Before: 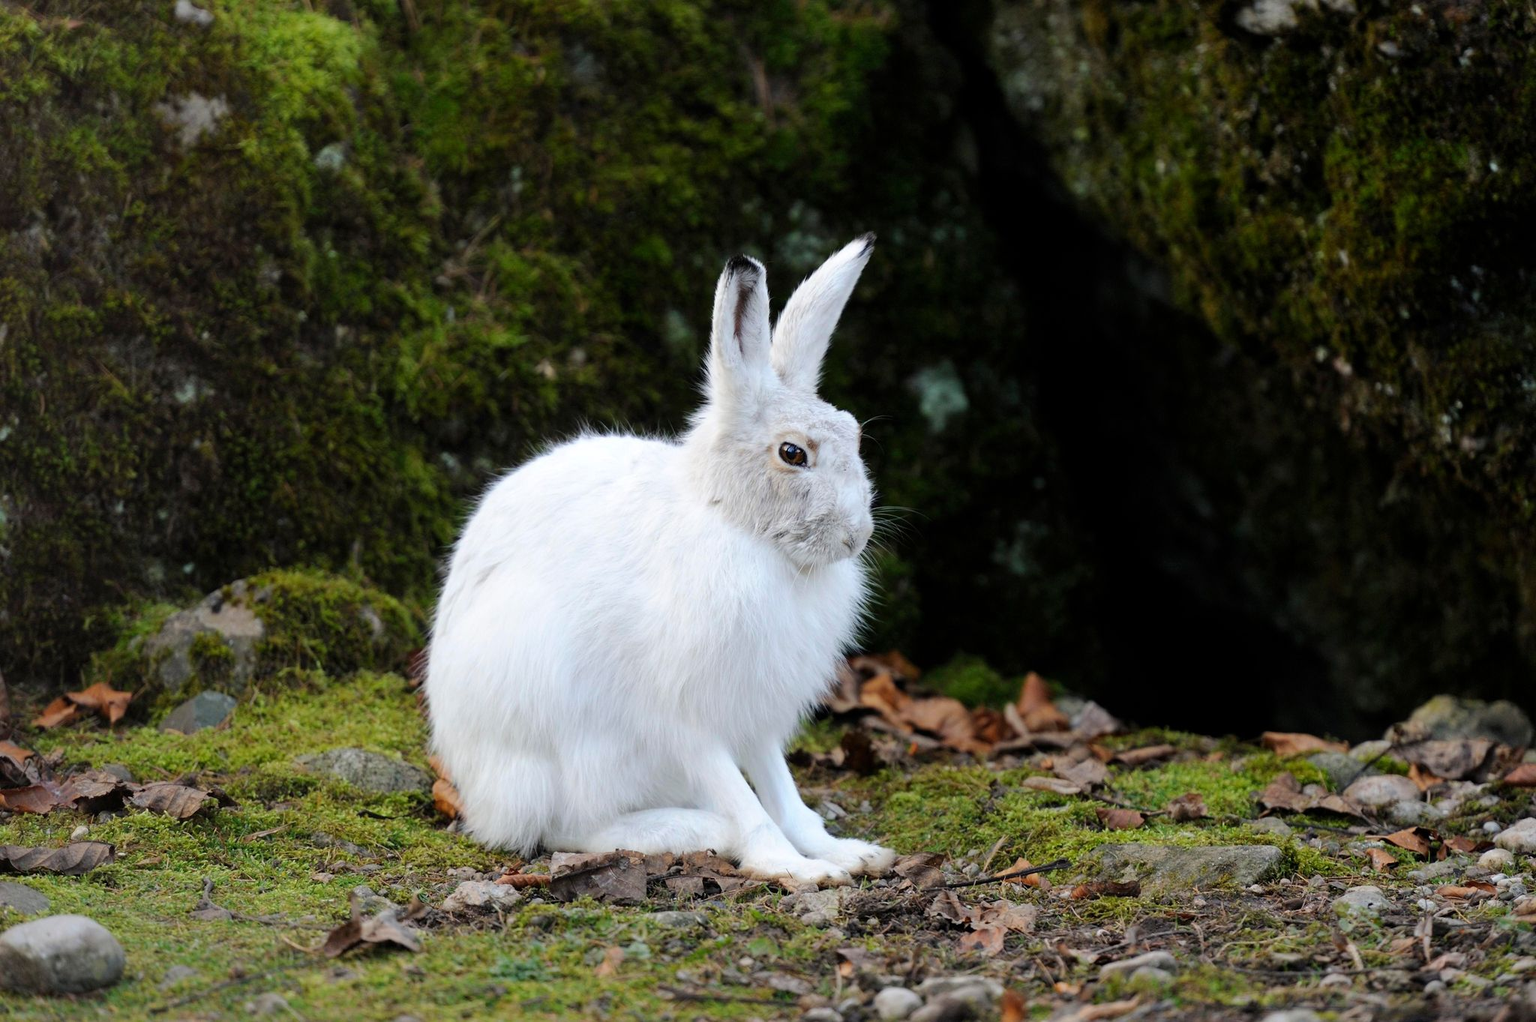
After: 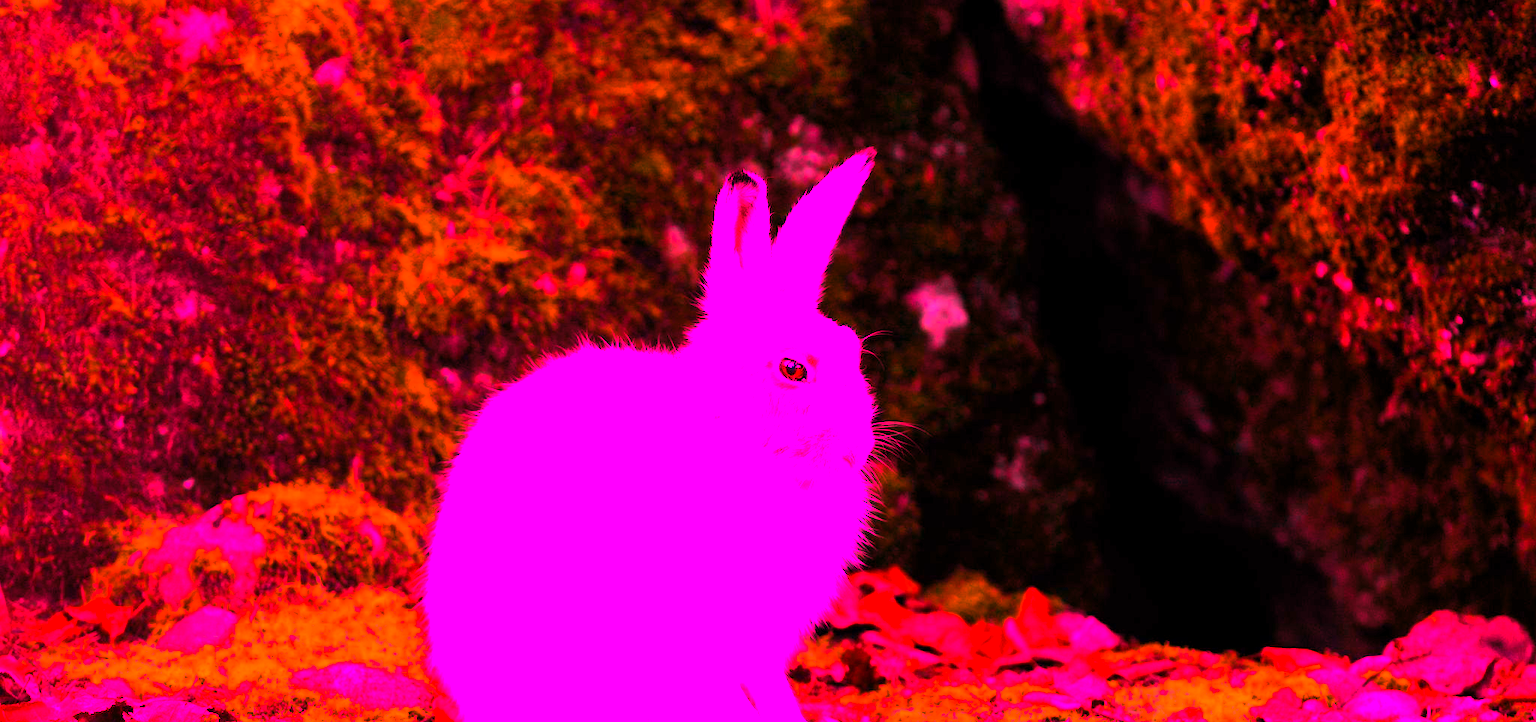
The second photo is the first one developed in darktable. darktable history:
crop and rotate: top 8.293%, bottom 20.996%
white balance: red 4.26, blue 1.802
color balance rgb: perceptual saturation grading › global saturation 20%, global vibrance 20%
